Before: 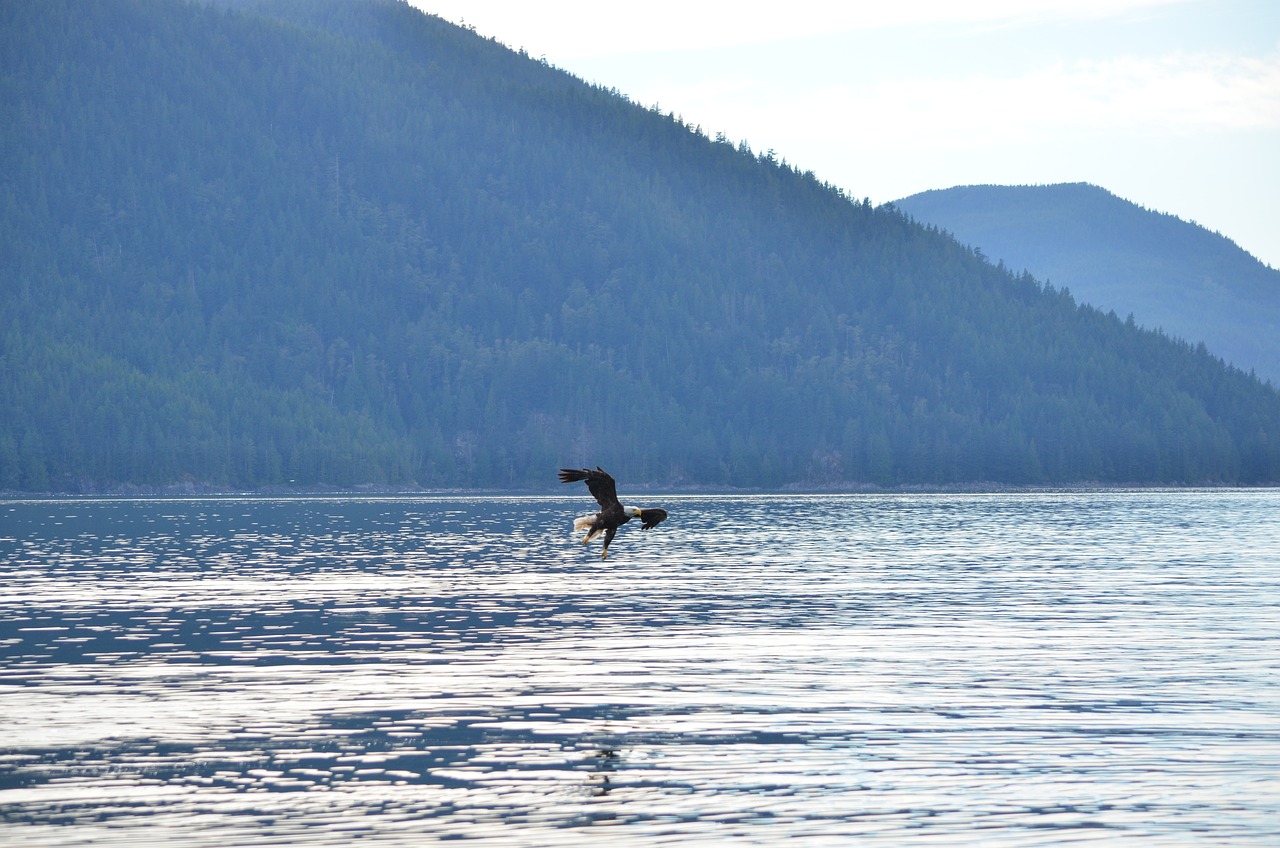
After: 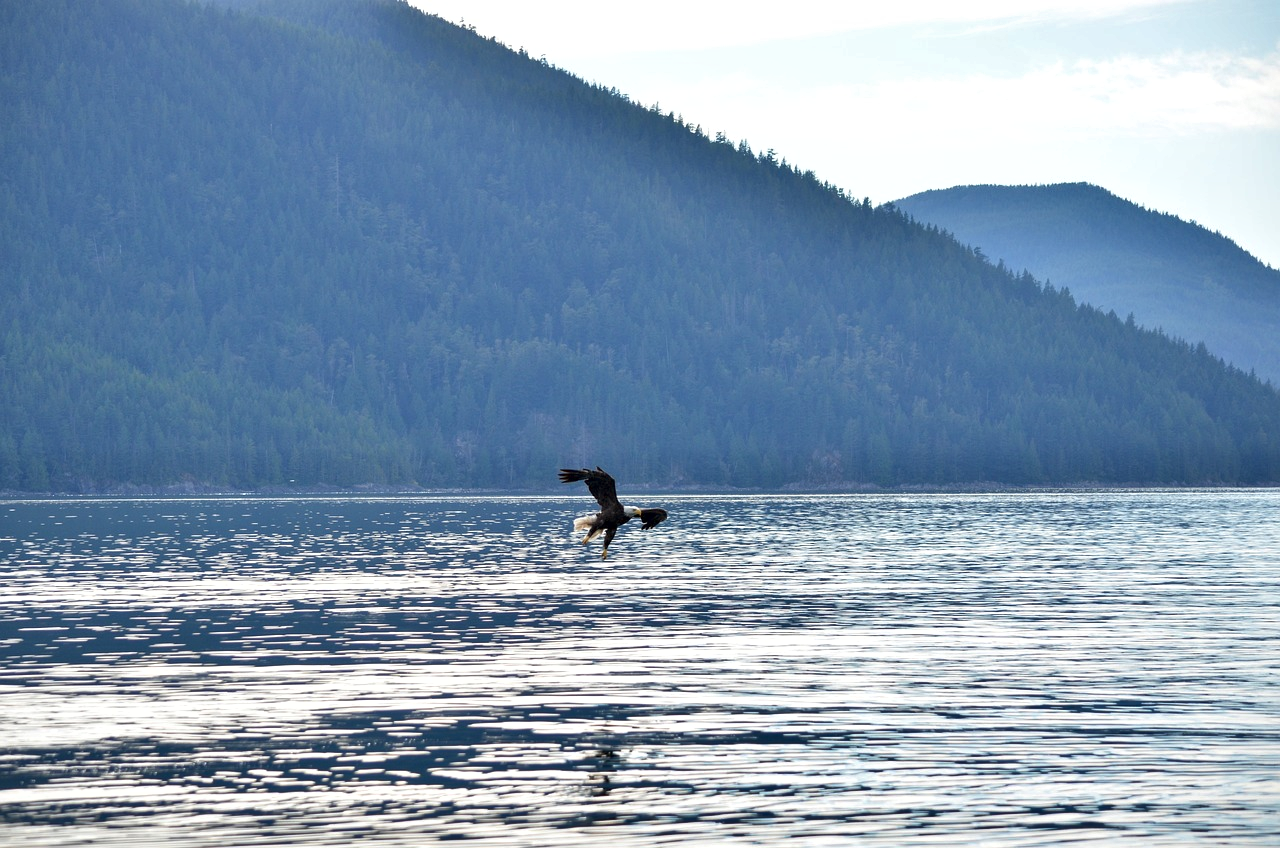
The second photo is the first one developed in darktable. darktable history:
shadows and highlights: low approximation 0.01, soften with gaussian
contrast equalizer: y [[0.524, 0.538, 0.547, 0.548, 0.538, 0.524], [0.5 ×6], [0.5 ×6], [0 ×6], [0 ×6]]
